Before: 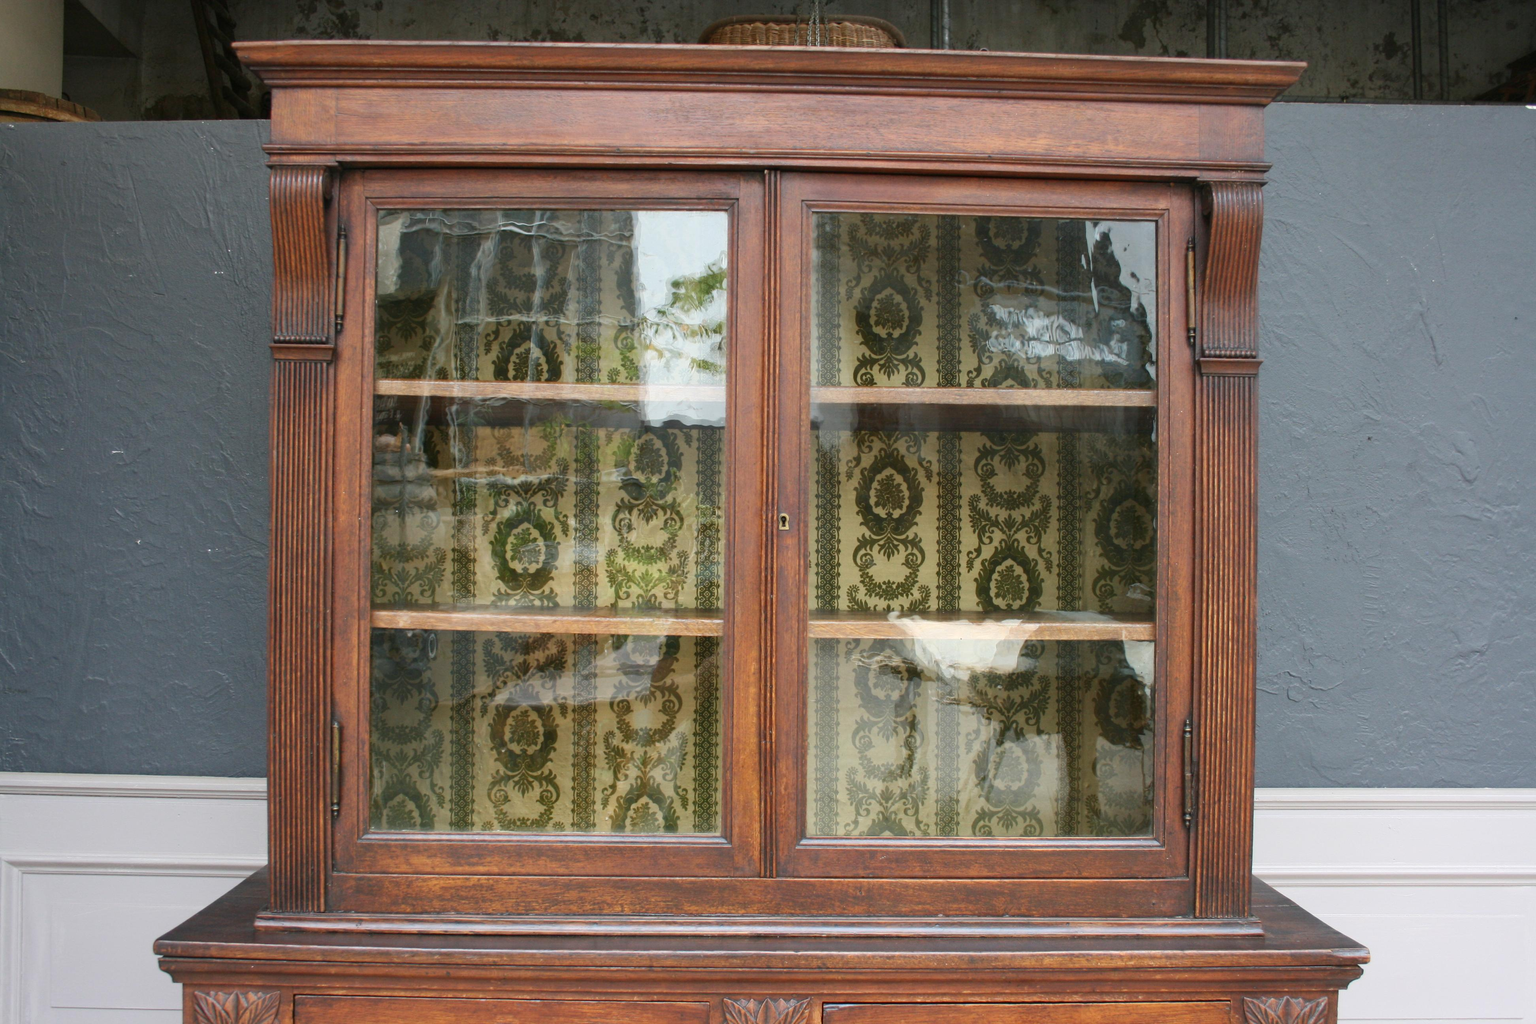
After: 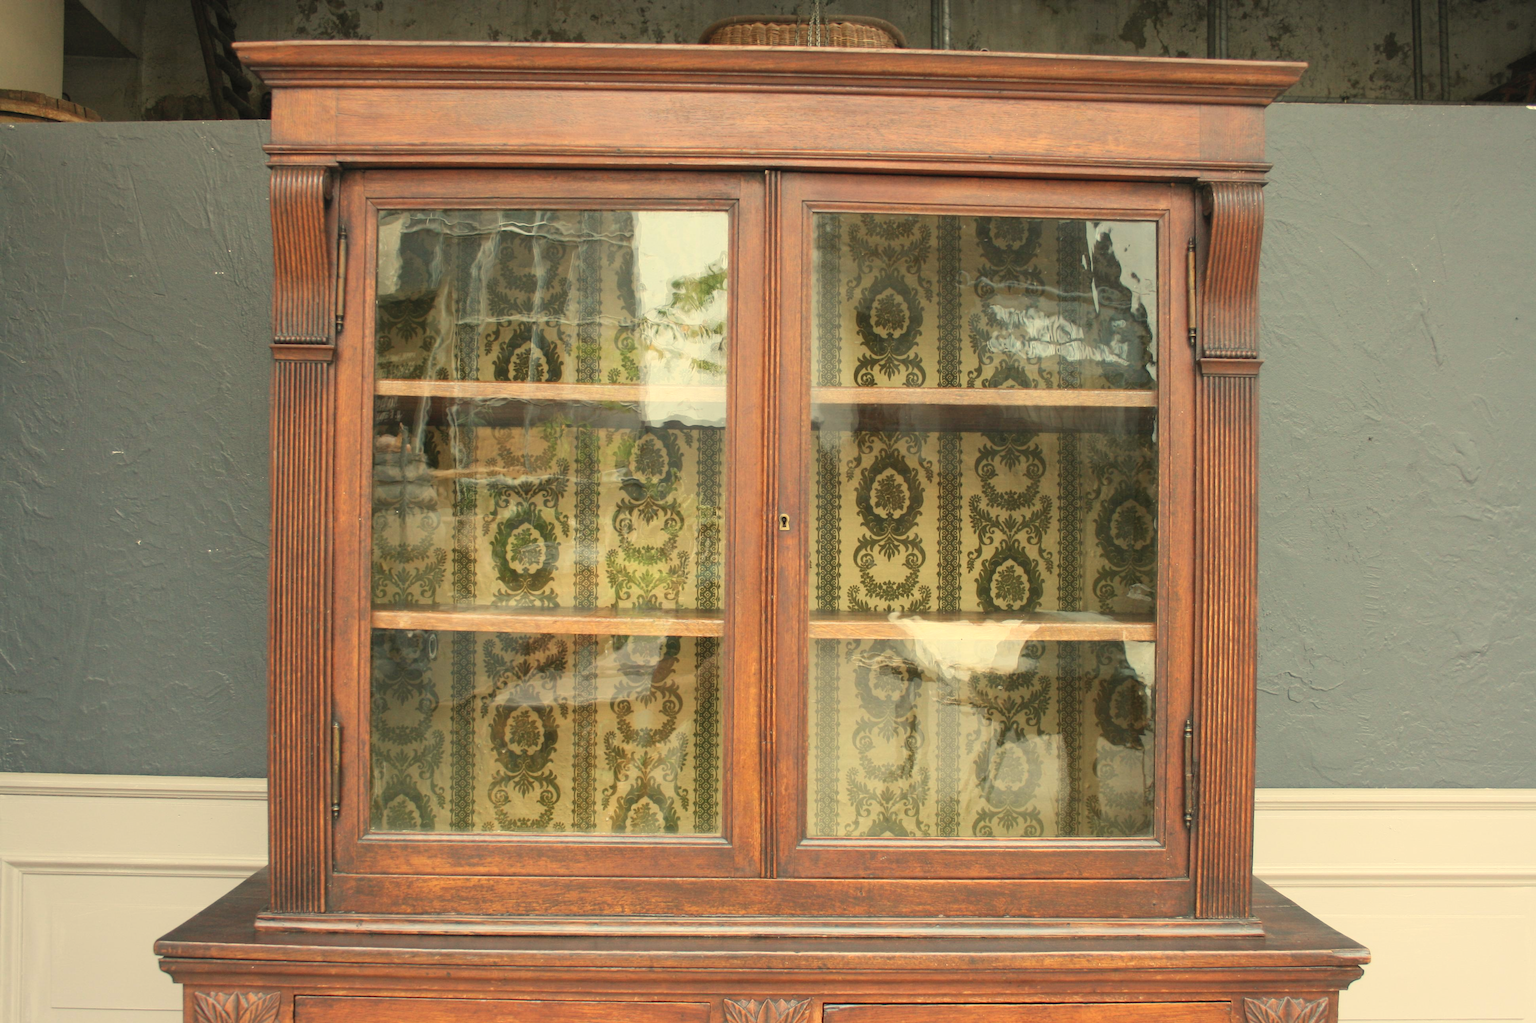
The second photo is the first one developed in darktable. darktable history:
white balance: red 1.08, blue 0.791
contrast brightness saturation: brightness 0.13
